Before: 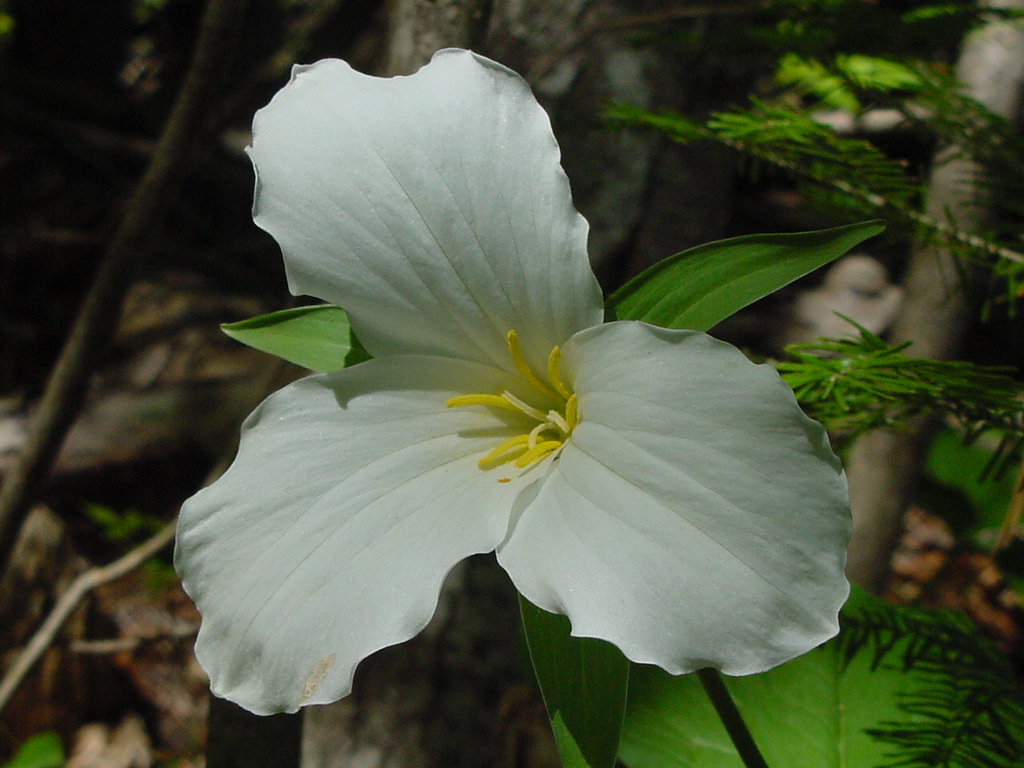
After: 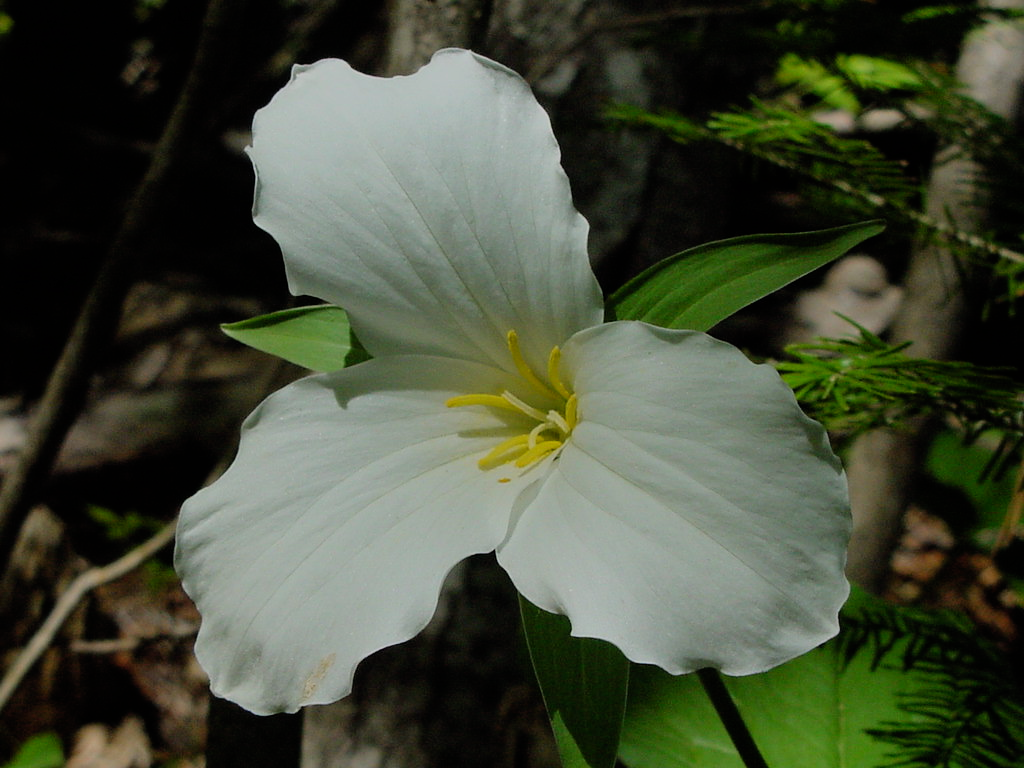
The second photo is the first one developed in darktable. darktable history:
filmic rgb: black relative exposure -7.48 EV, white relative exposure 4.83 EV, hardness 3.4, color science v6 (2022)
tone equalizer: on, module defaults
